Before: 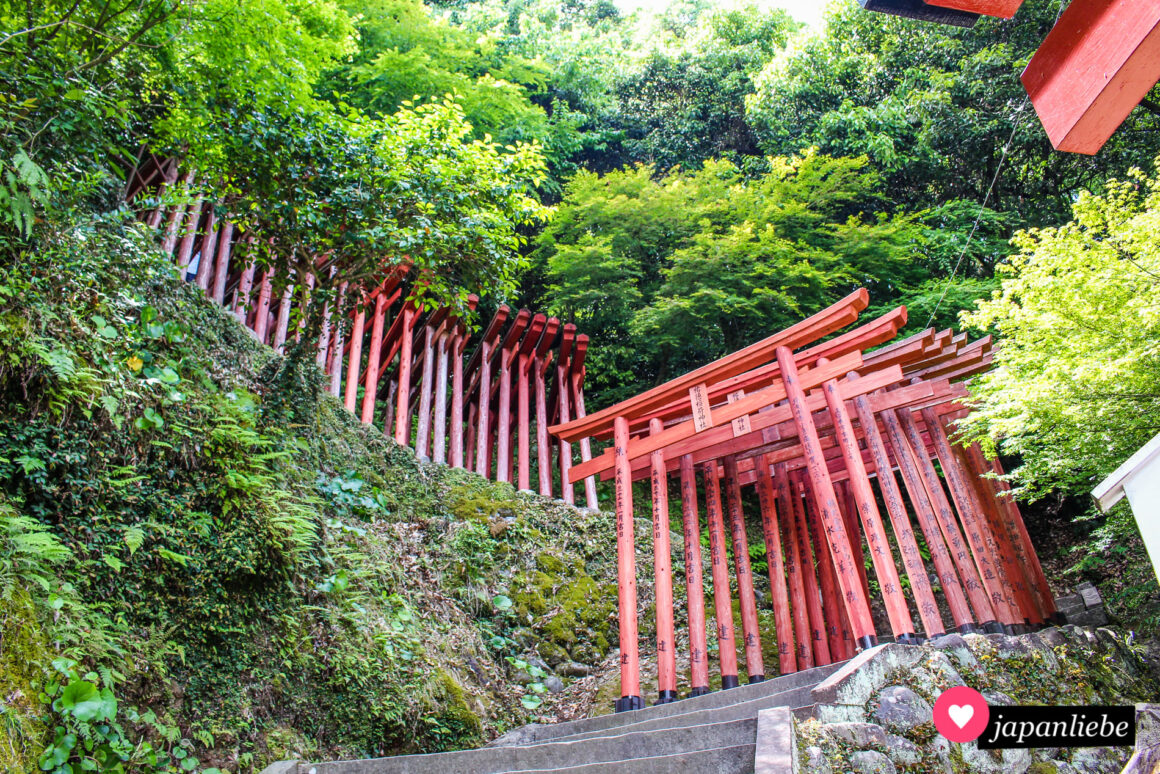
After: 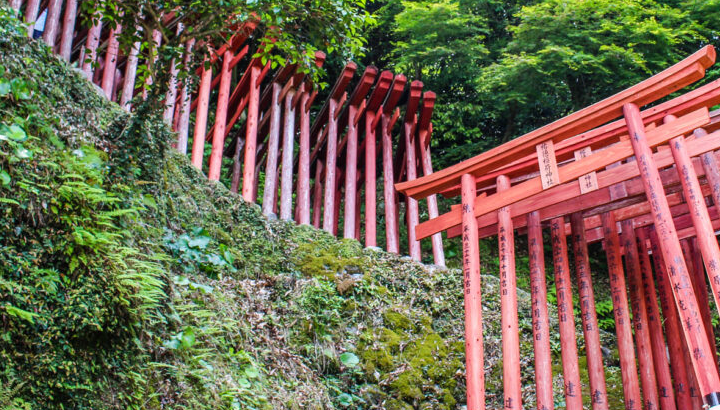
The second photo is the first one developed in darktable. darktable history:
crop: left 13.269%, top 31.434%, right 24.578%, bottom 15.578%
